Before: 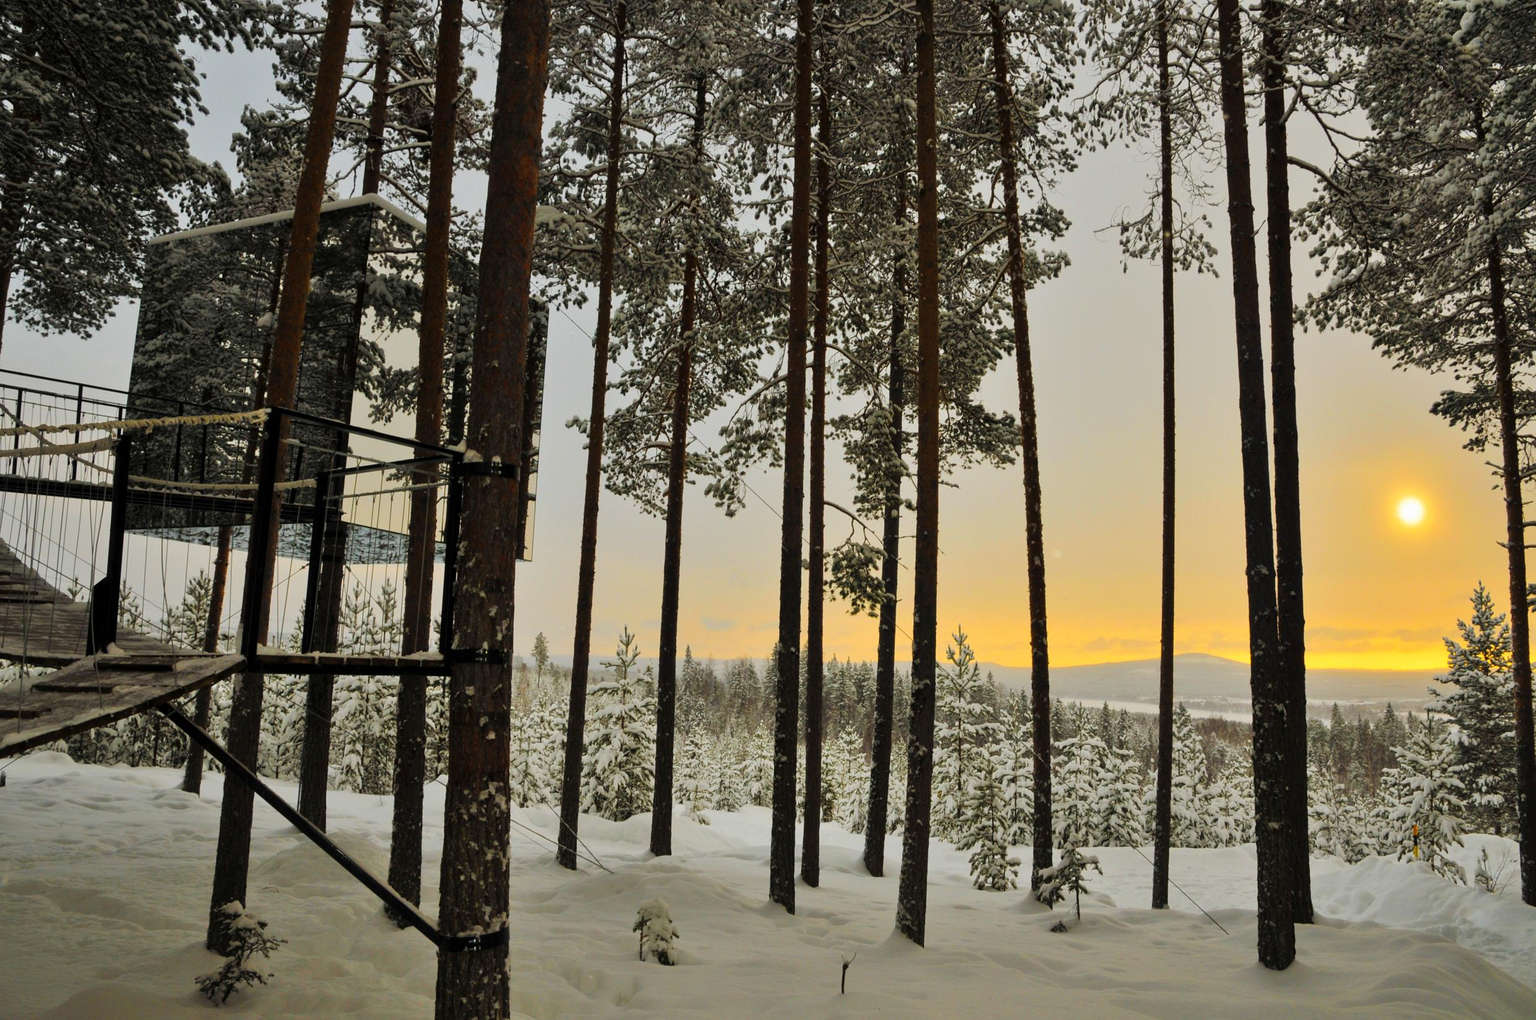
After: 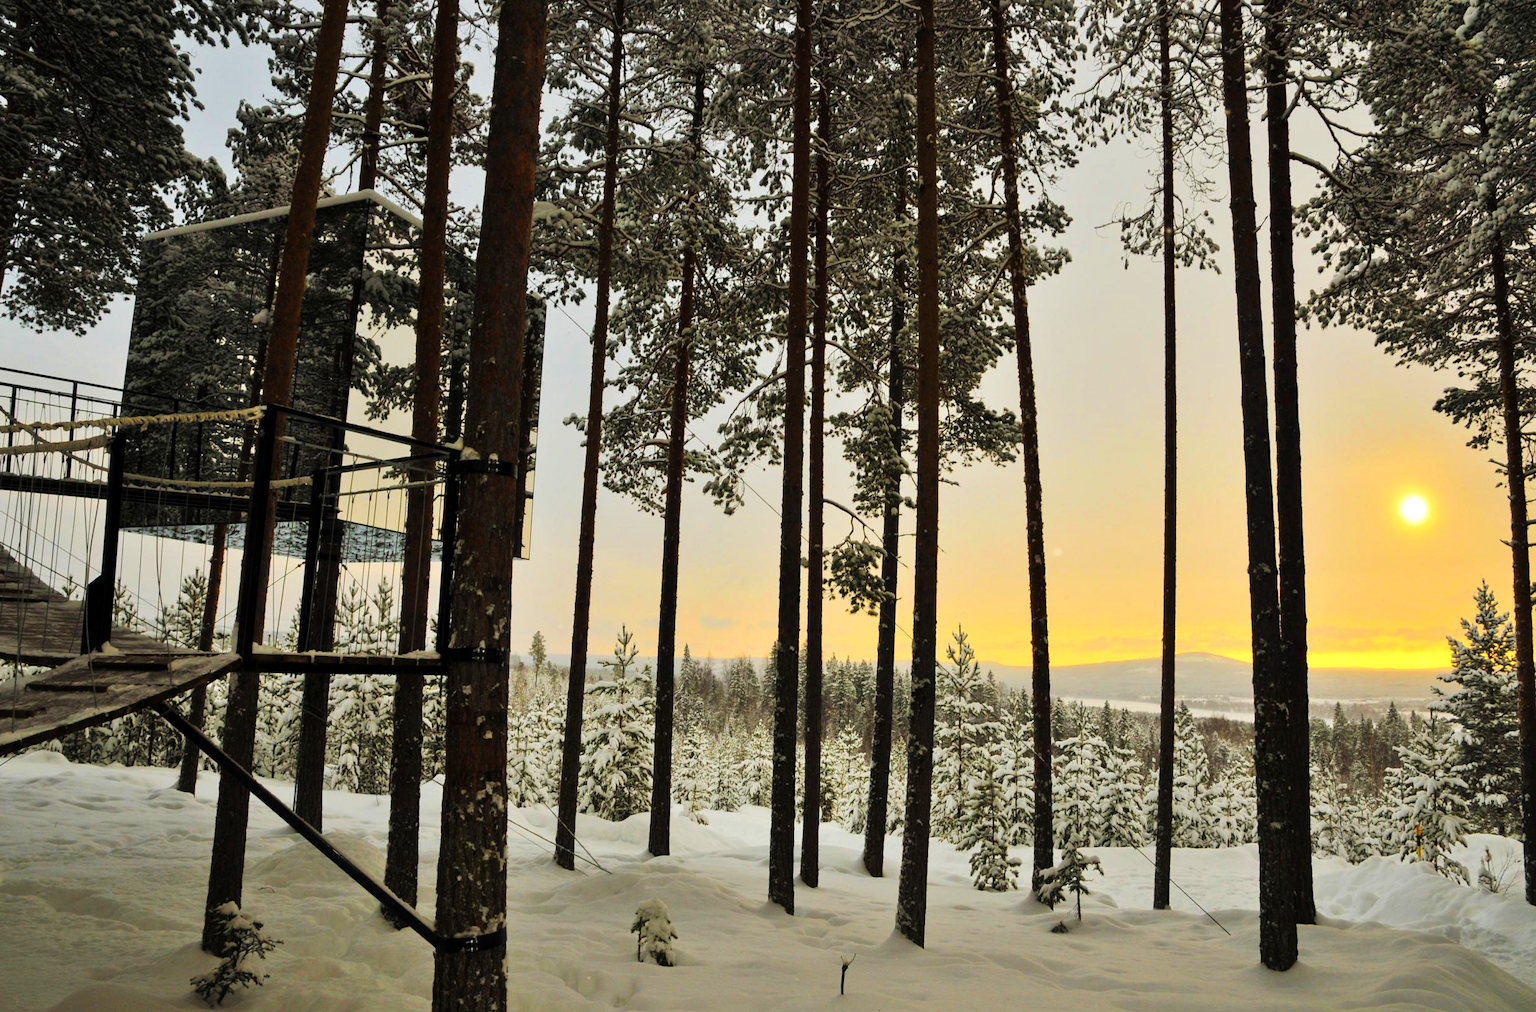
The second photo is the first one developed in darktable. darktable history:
crop: left 0.429%, top 0.572%, right 0.202%, bottom 0.779%
velvia: on, module defaults
tone equalizer: -8 EV -0.399 EV, -7 EV -0.374 EV, -6 EV -0.357 EV, -5 EV -0.196 EV, -3 EV 0.214 EV, -2 EV 0.307 EV, -1 EV 0.374 EV, +0 EV 0.409 EV, edges refinement/feathering 500, mask exposure compensation -1.57 EV, preserve details no
